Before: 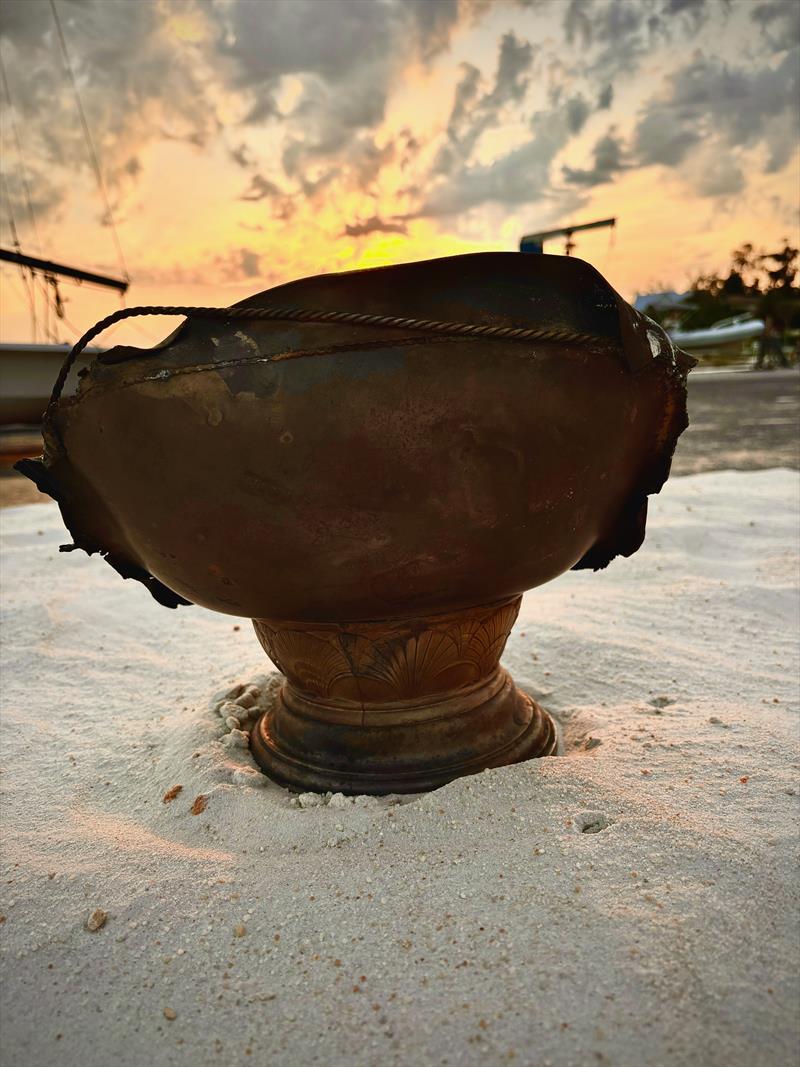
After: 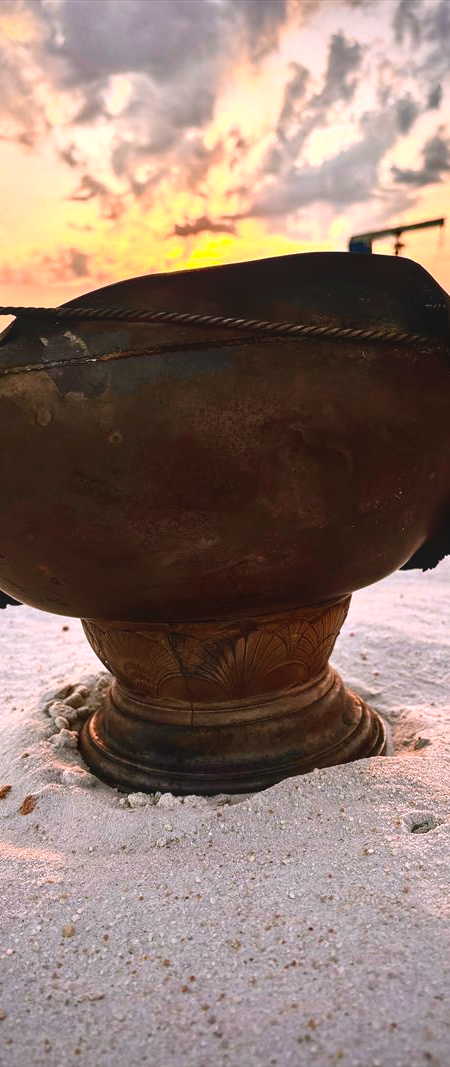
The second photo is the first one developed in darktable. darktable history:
white balance: red 1.066, blue 1.119
tone equalizer: -8 EV -0.417 EV, -7 EV -0.389 EV, -6 EV -0.333 EV, -5 EV -0.222 EV, -3 EV 0.222 EV, -2 EV 0.333 EV, -1 EV 0.389 EV, +0 EV 0.417 EV, edges refinement/feathering 500, mask exposure compensation -1.57 EV, preserve details no
local contrast: detail 110%
crop: left 21.496%, right 22.254%
